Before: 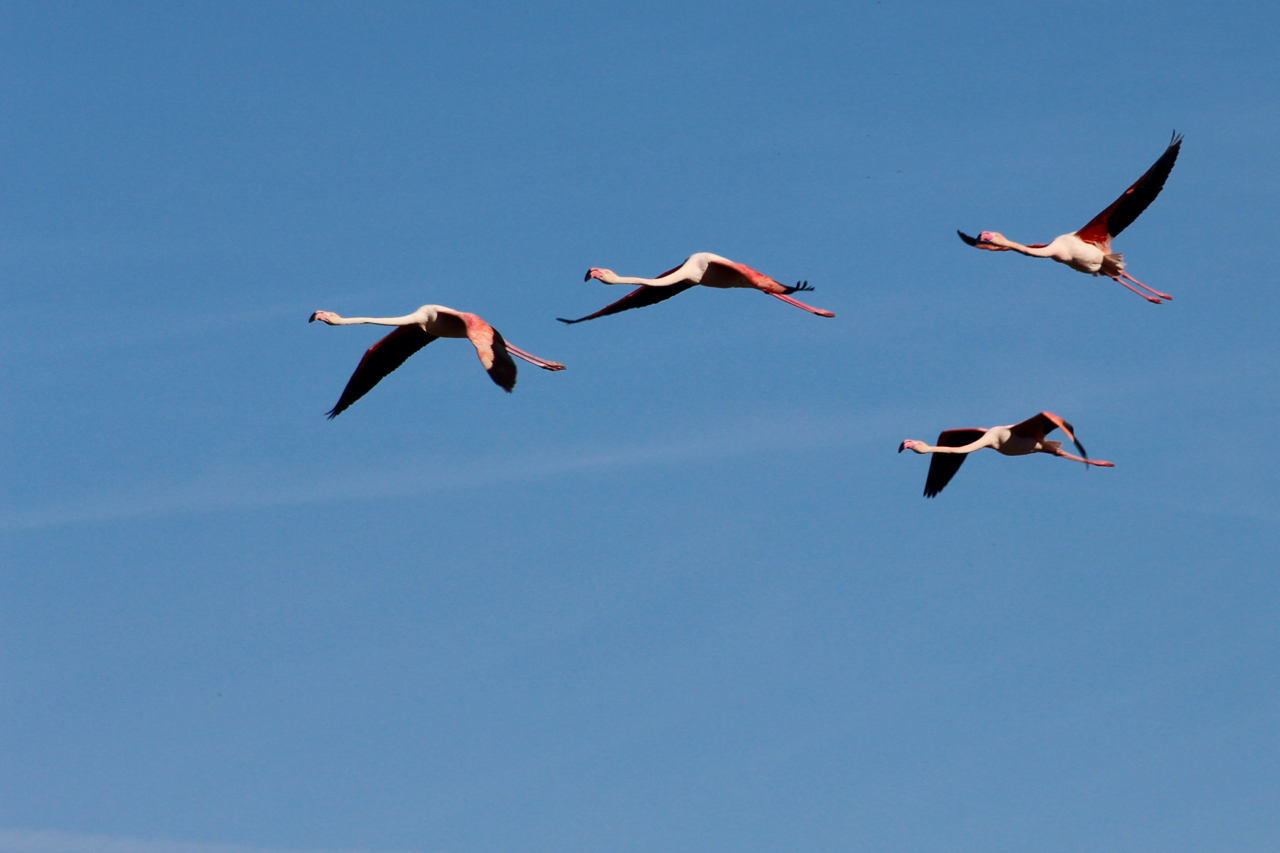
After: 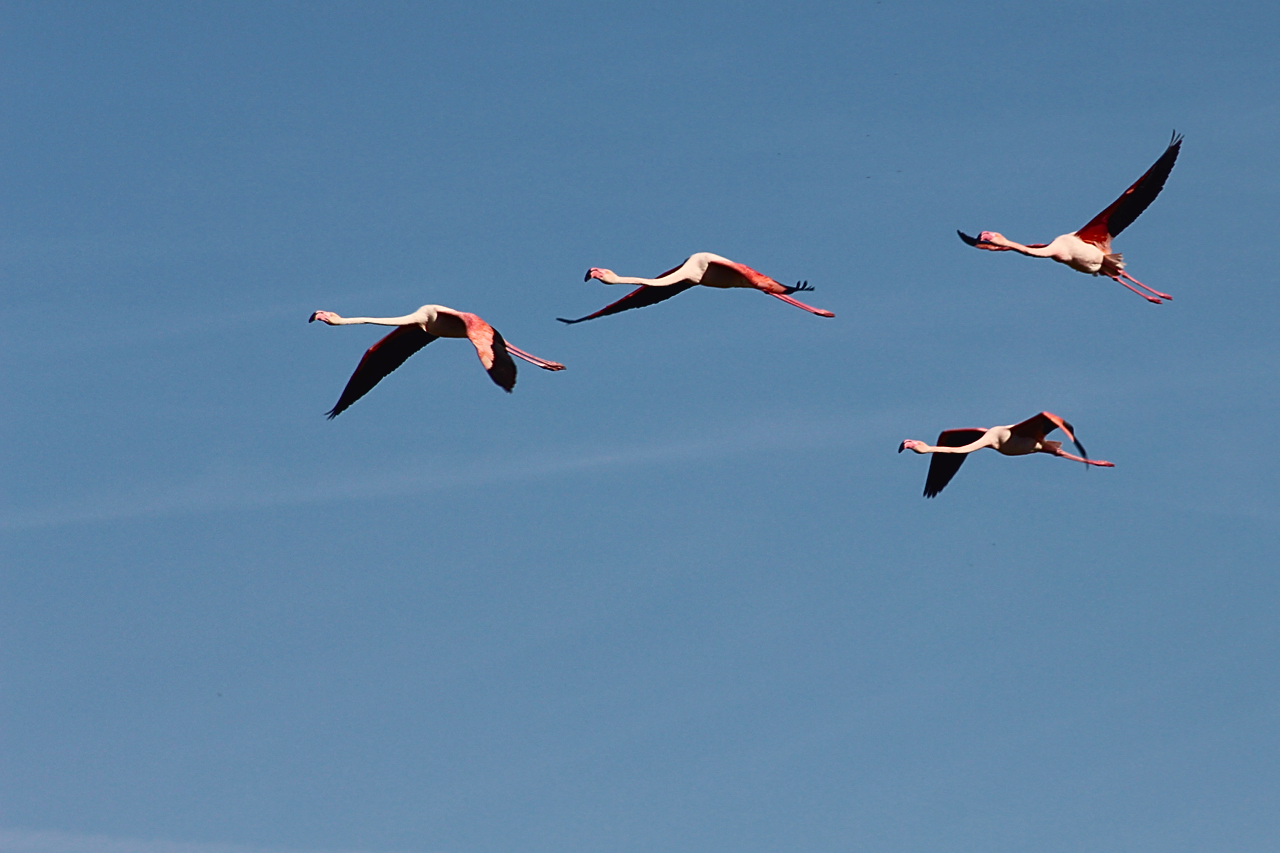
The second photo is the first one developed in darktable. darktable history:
sharpen: on, module defaults
tone curve: curves: ch0 [(0, 0.024) (0.119, 0.146) (0.474, 0.464) (0.718, 0.721) (0.817, 0.839) (1, 0.998)]; ch1 [(0, 0) (0.377, 0.416) (0.439, 0.451) (0.477, 0.477) (0.501, 0.503) (0.538, 0.544) (0.58, 0.602) (0.664, 0.676) (0.783, 0.804) (1, 1)]; ch2 [(0, 0) (0.38, 0.405) (0.463, 0.456) (0.498, 0.497) (0.524, 0.535) (0.578, 0.576) (0.648, 0.665) (1, 1)], color space Lab, independent channels, preserve colors none
